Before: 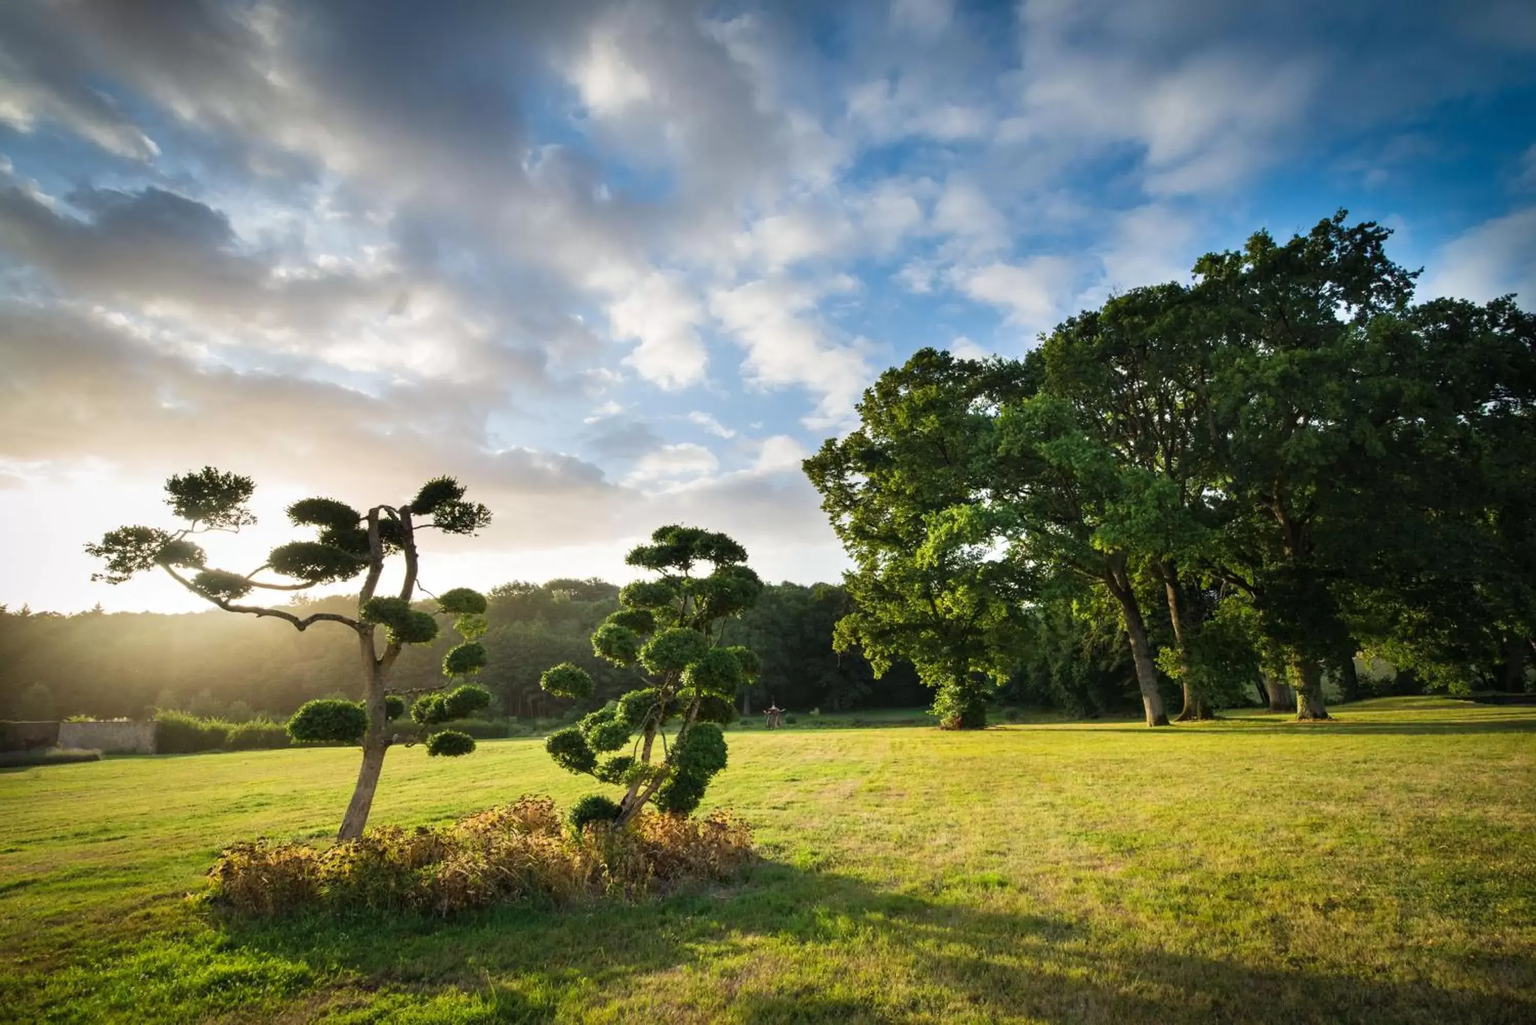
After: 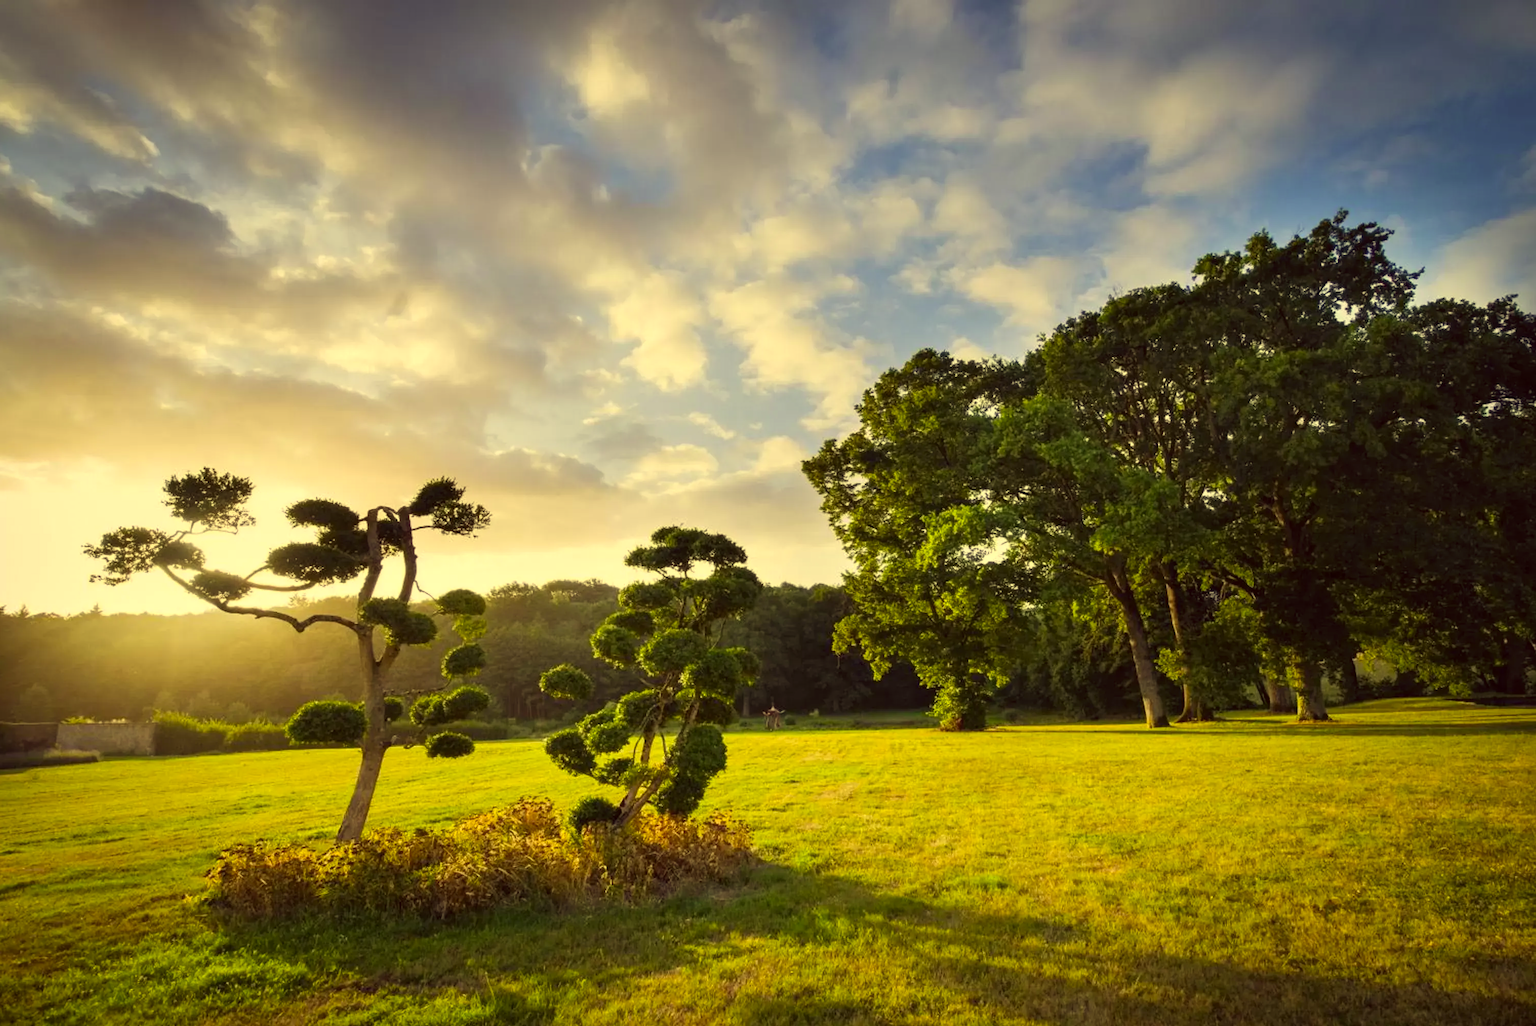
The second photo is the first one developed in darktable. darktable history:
crop: left 0.153%
color correction: highlights a* -0.463, highlights b* 39.55, shadows a* 9.55, shadows b* -0.269
